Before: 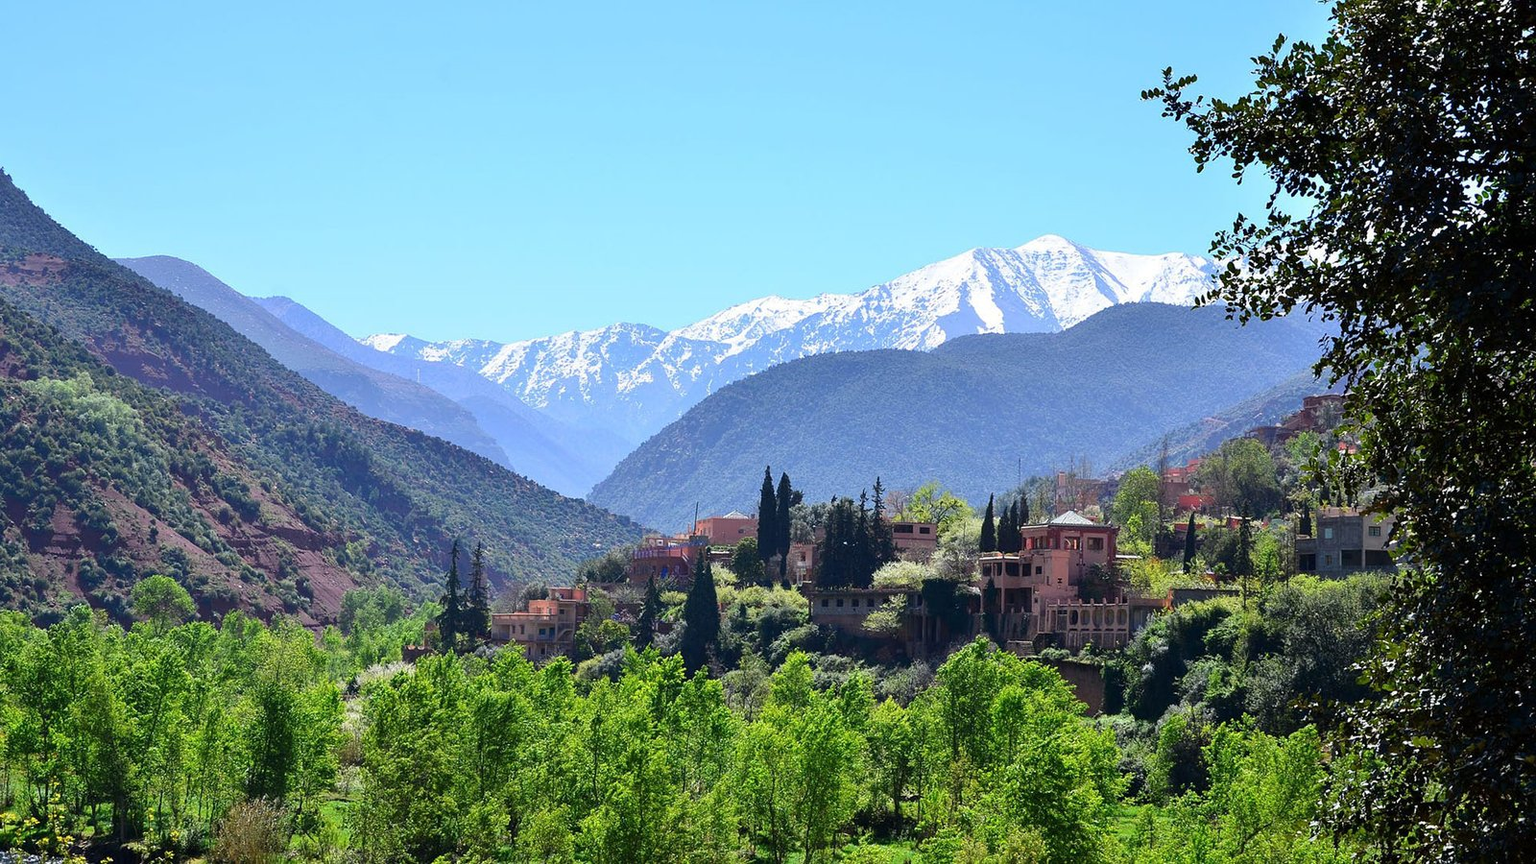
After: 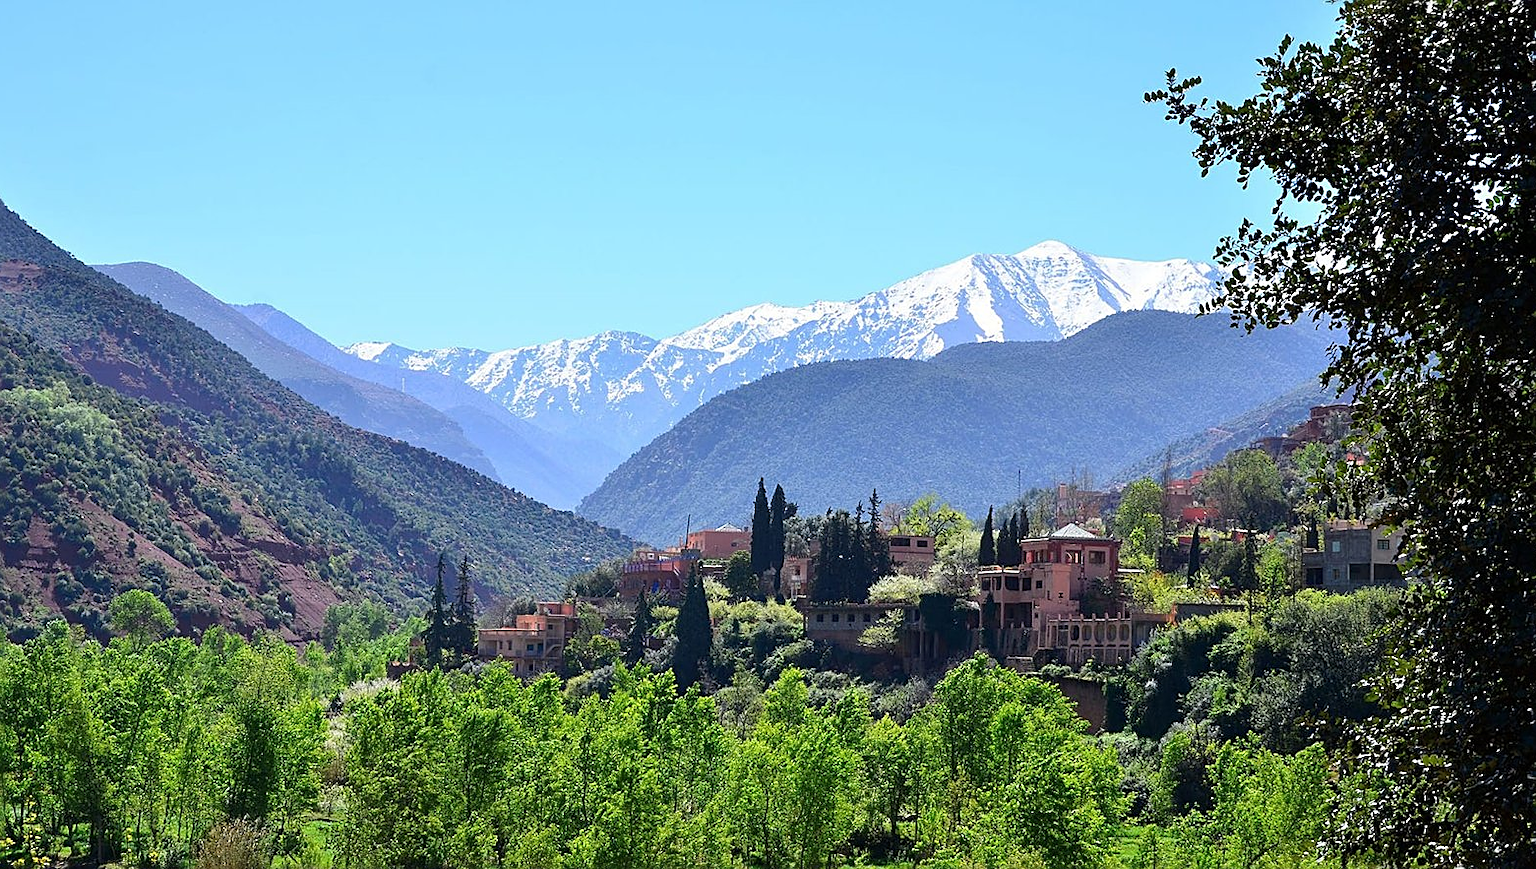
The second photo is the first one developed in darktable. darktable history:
sharpen: on, module defaults
crop and rotate: left 1.686%, right 0.75%, bottom 1.699%
